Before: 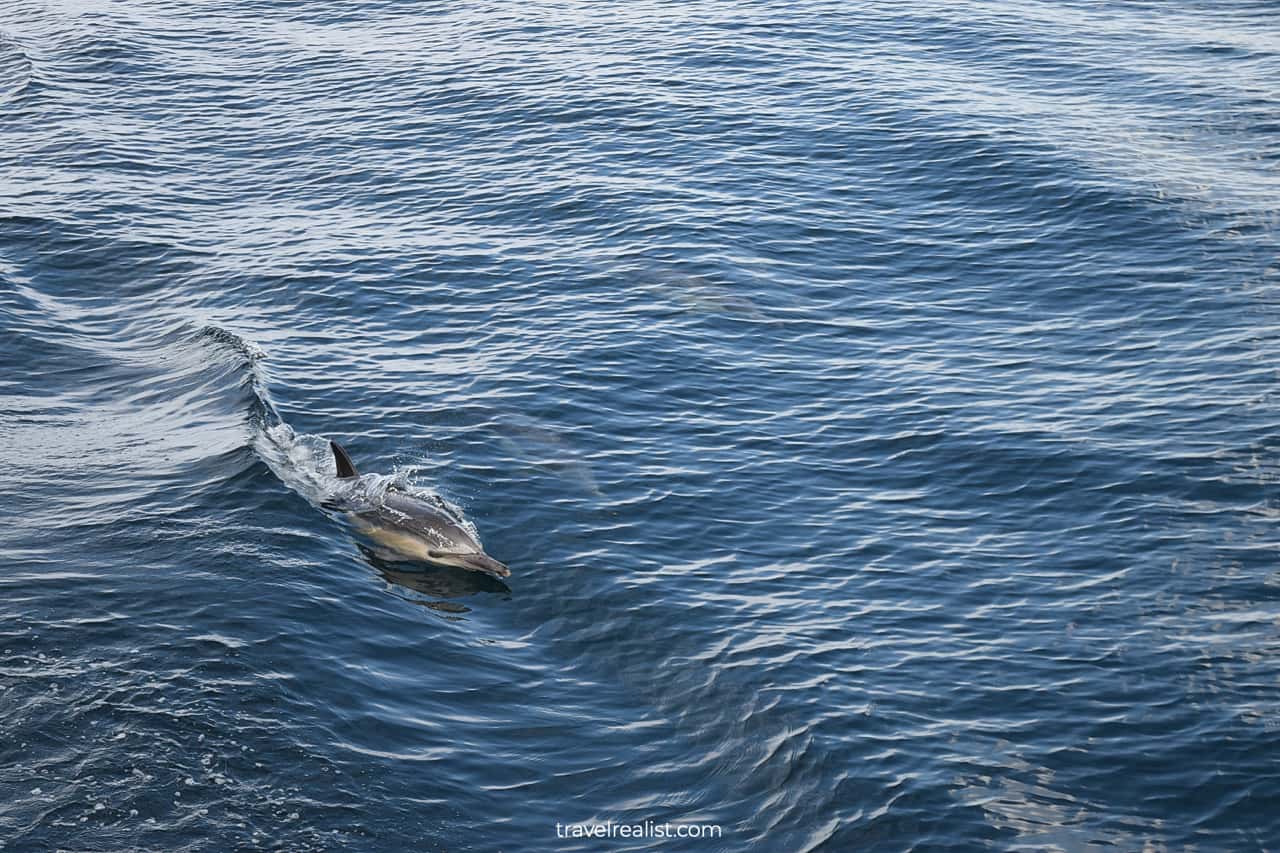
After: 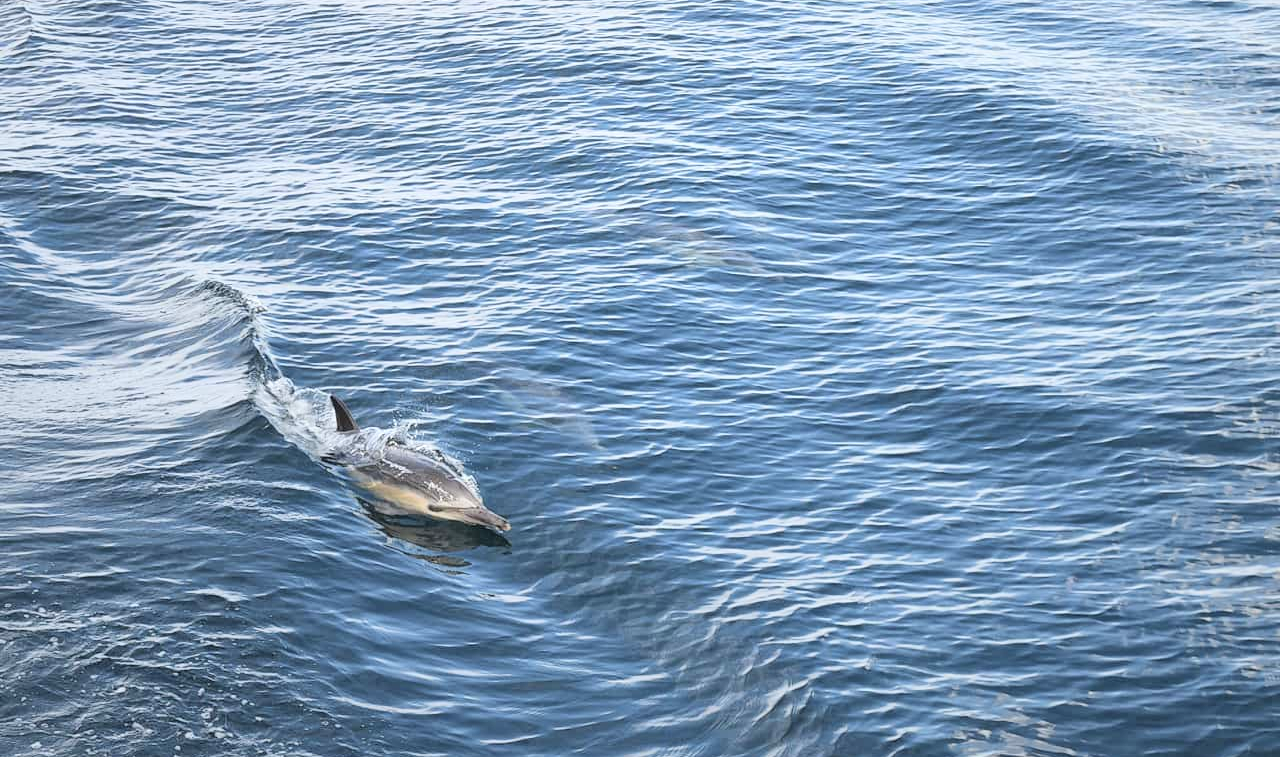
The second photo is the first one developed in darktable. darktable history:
contrast brightness saturation: contrast 0.104, brightness 0.302, saturation 0.135
crop and rotate: top 5.5%, bottom 5.716%
local contrast: mode bilateral grid, contrast 19, coarseness 49, detail 129%, midtone range 0.2
